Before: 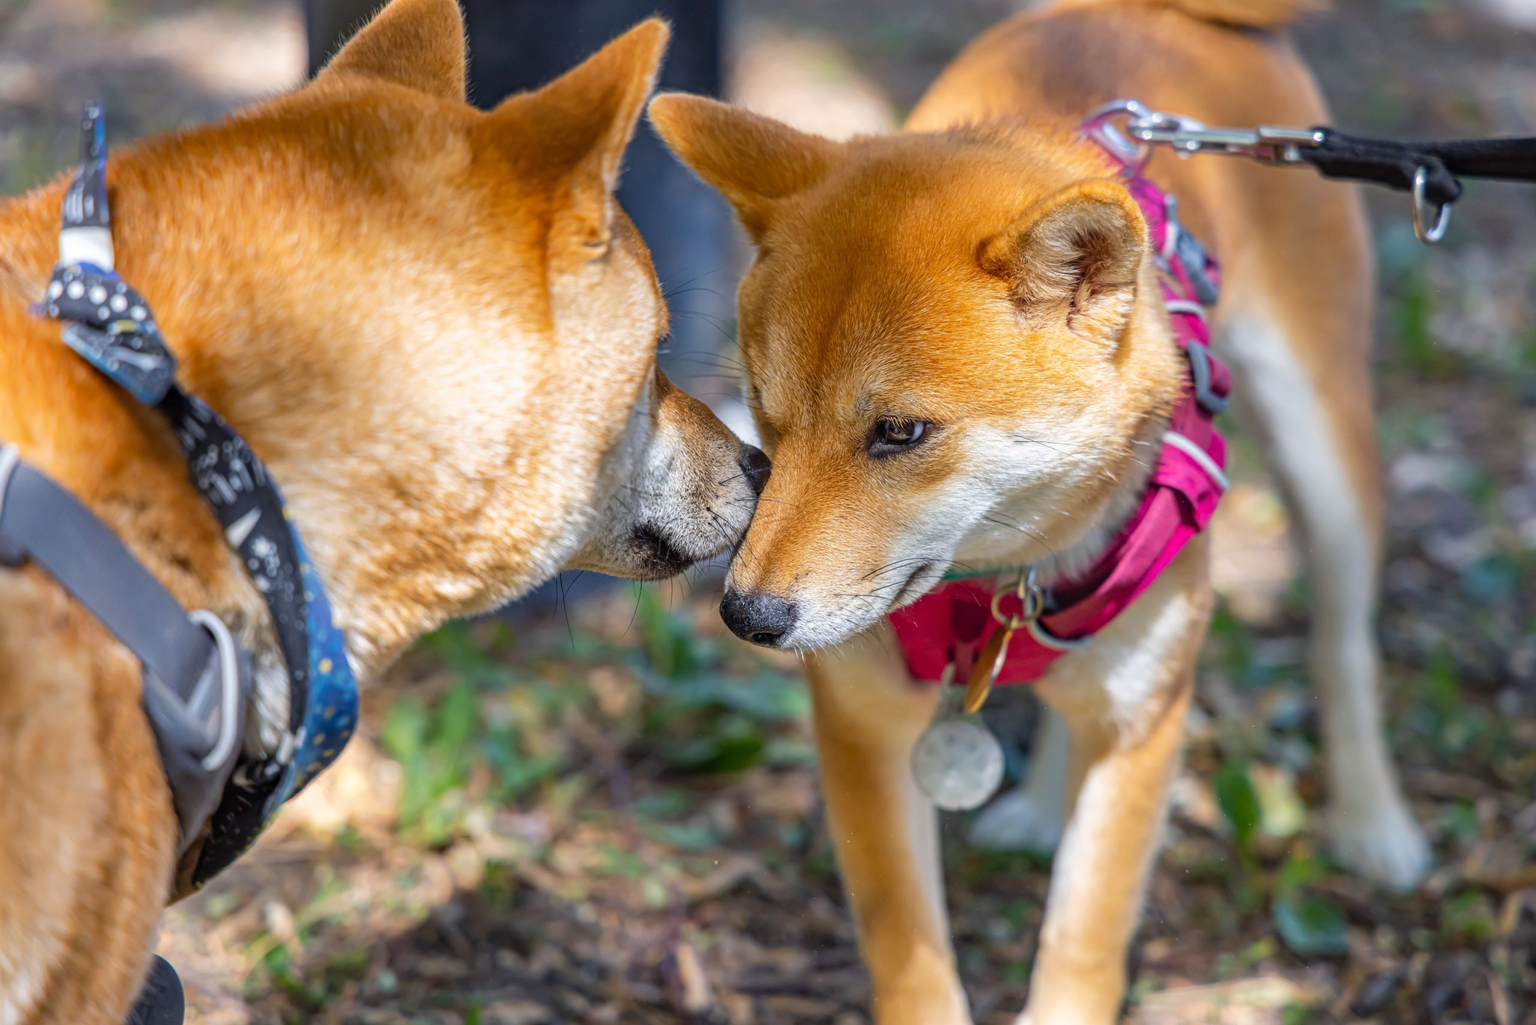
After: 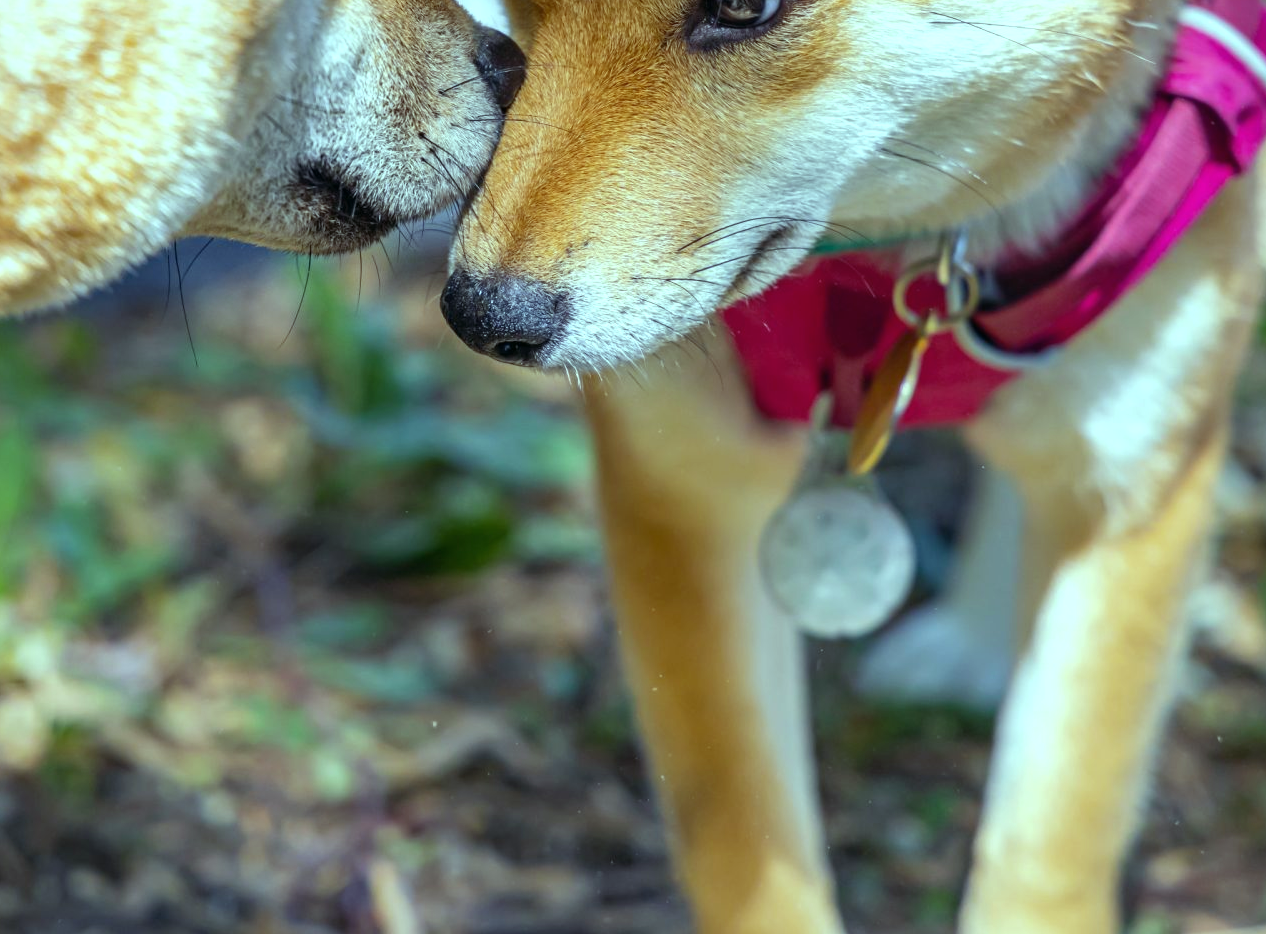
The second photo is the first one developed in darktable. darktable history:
crop: left 29.672%, top 41.786%, right 20.851%, bottom 3.487%
color balance: mode lift, gamma, gain (sRGB), lift [0.997, 0.979, 1.021, 1.011], gamma [1, 1.084, 0.916, 0.998], gain [1, 0.87, 1.13, 1.101], contrast 4.55%, contrast fulcrum 38.24%, output saturation 104.09%
